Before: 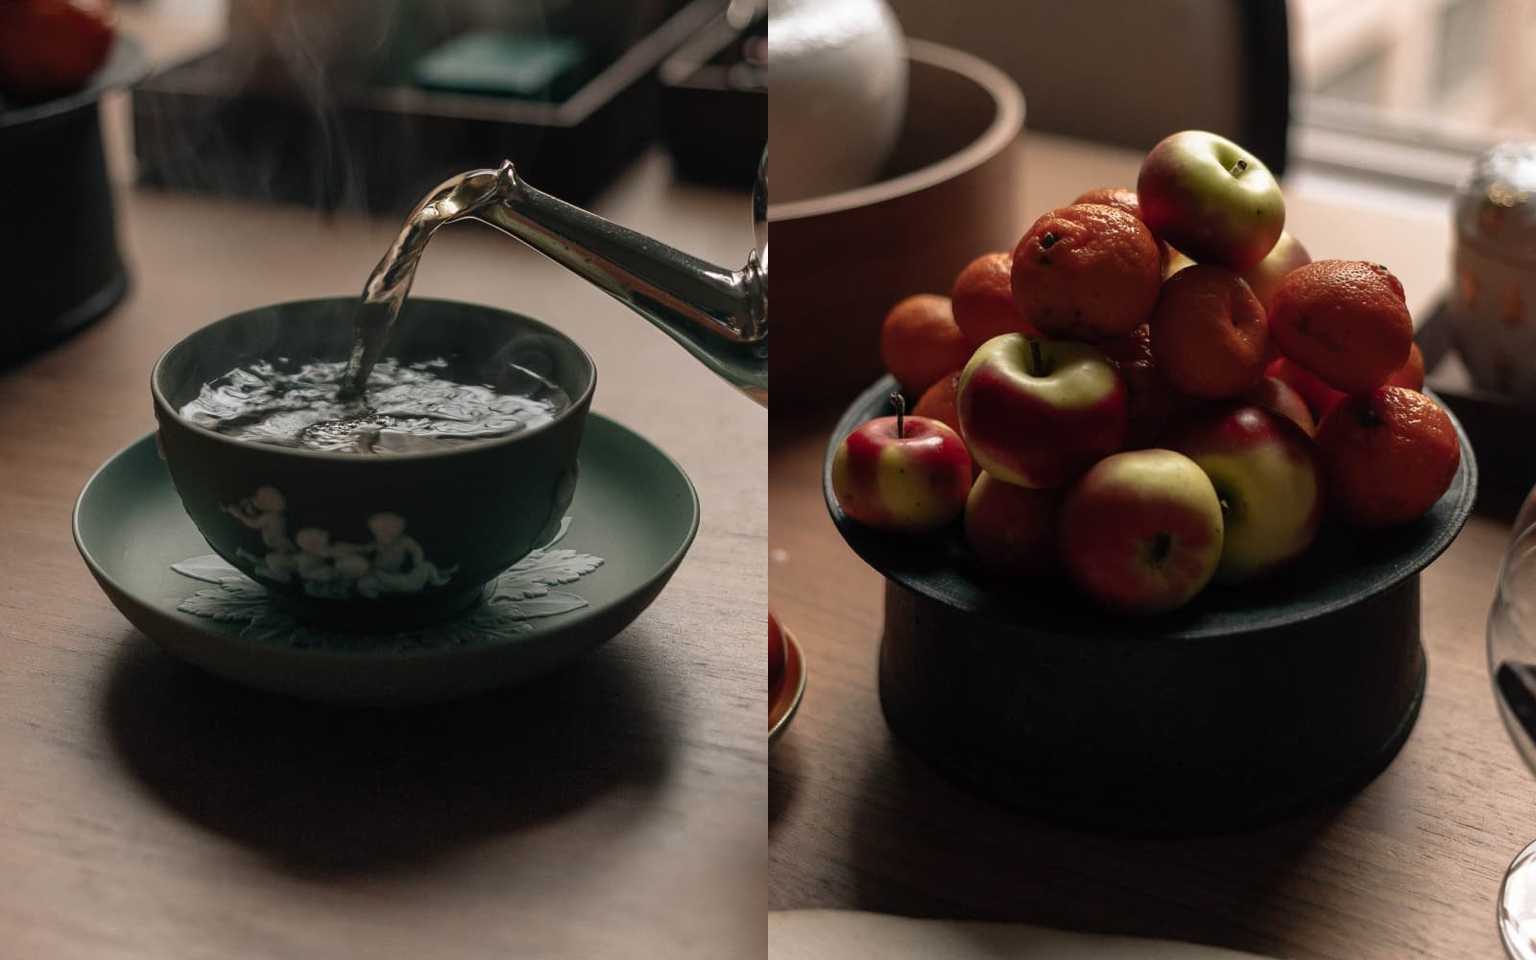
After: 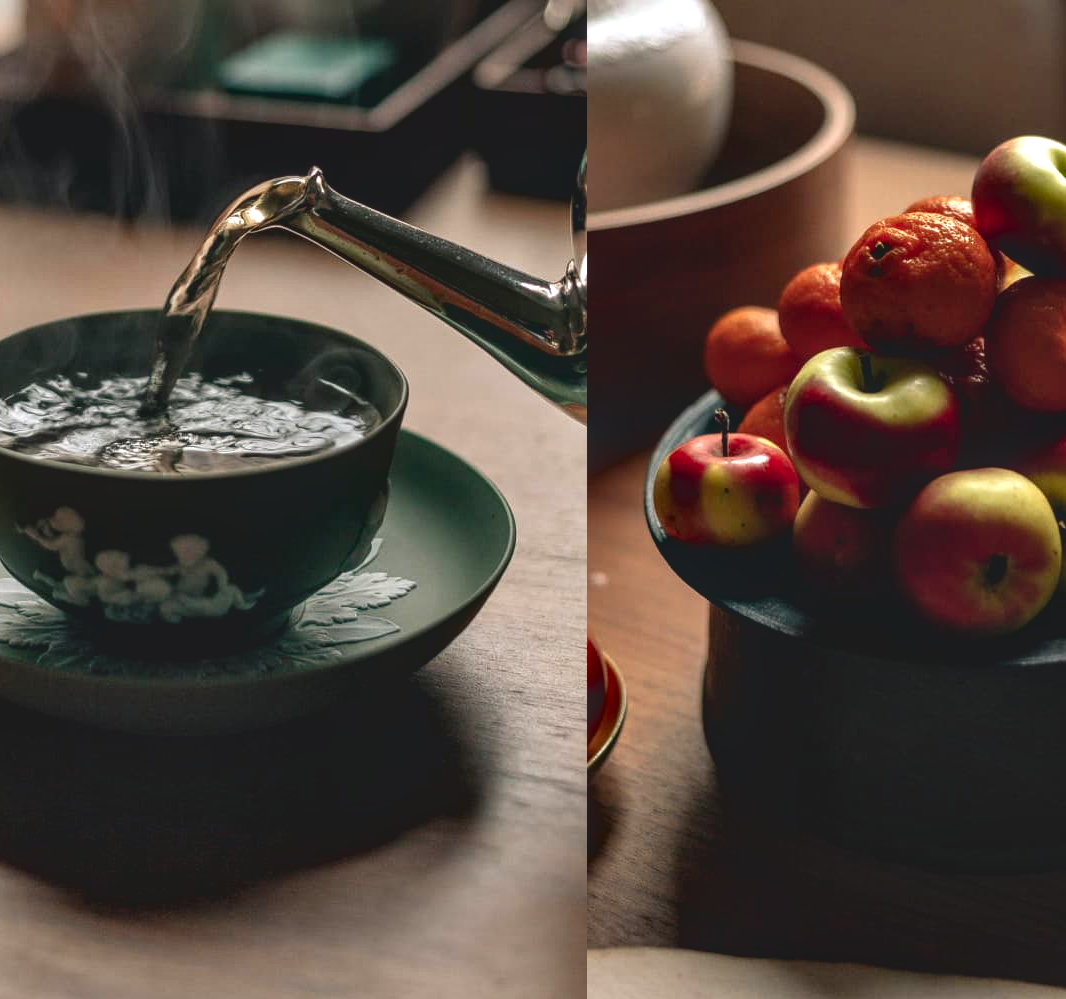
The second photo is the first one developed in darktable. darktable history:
local contrast: on, module defaults
contrast brightness saturation: contrast -0.201, saturation 0.187
crop and rotate: left 13.399%, right 19.922%
contrast equalizer: y [[0.6 ×6], [0.55 ×6], [0 ×6], [0 ×6], [0 ×6]]
